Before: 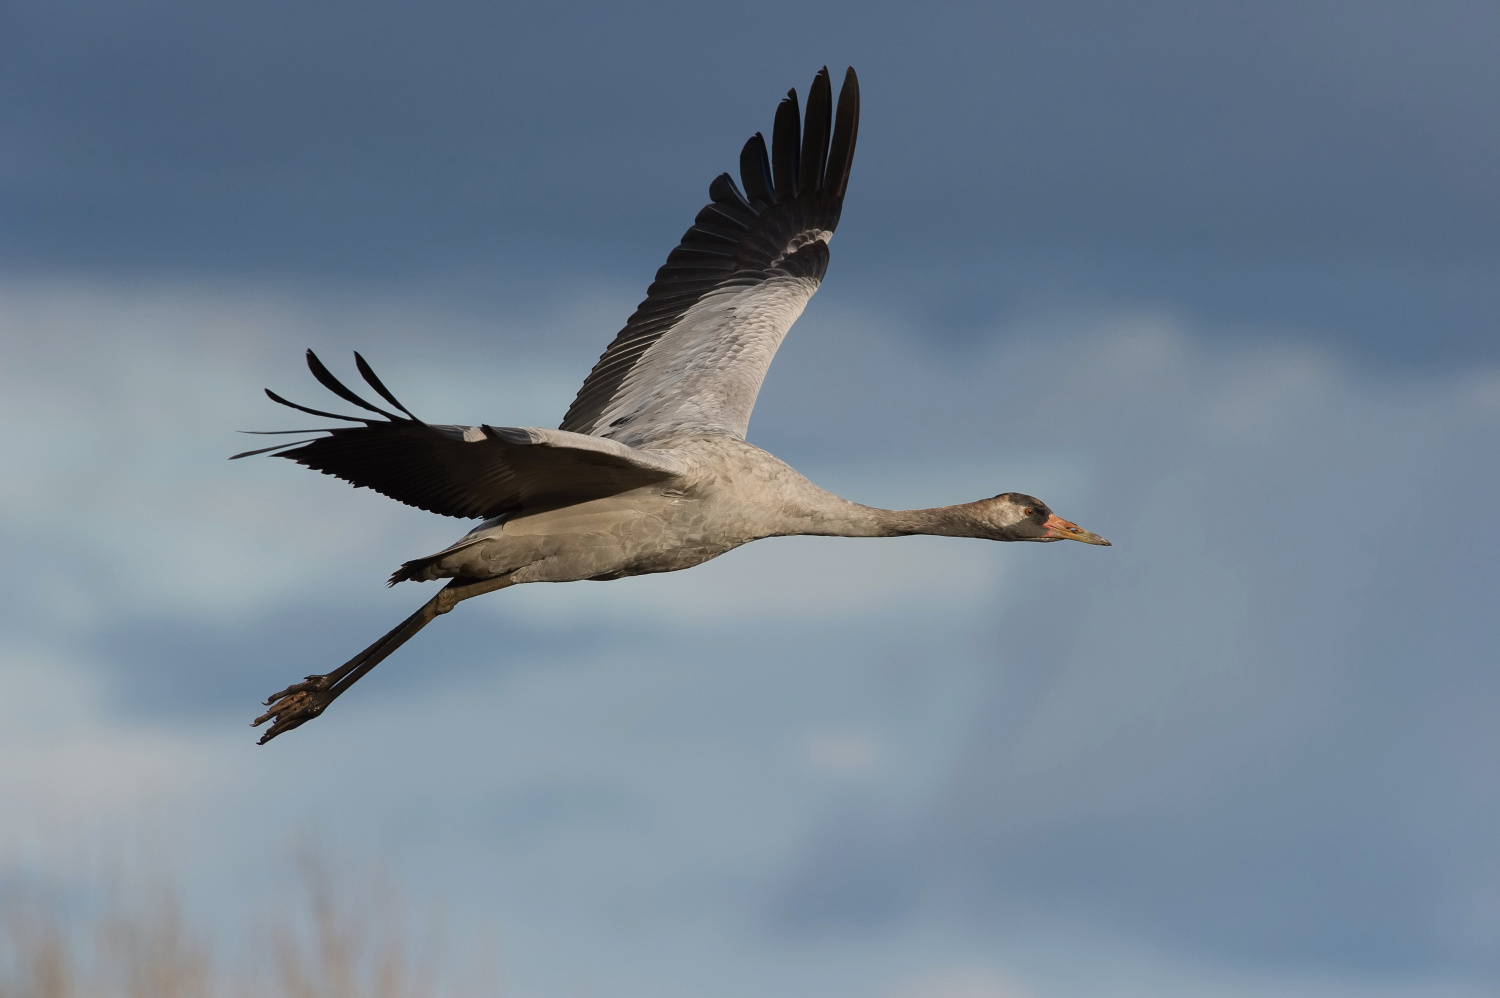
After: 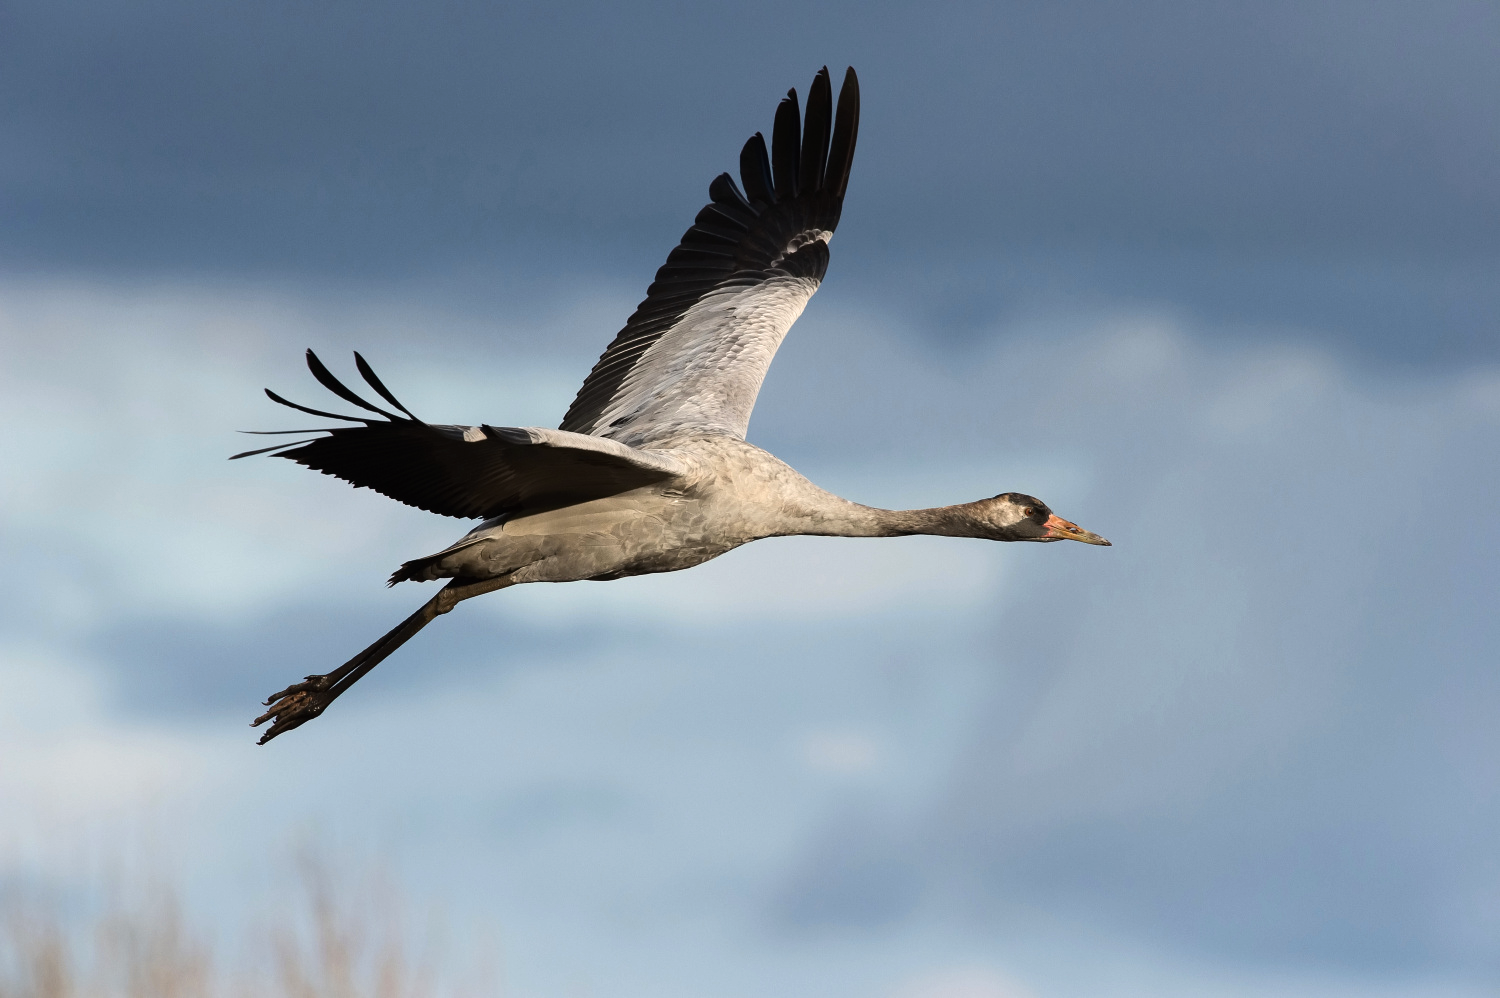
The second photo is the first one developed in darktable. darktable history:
tone equalizer: -8 EV -0.788 EV, -7 EV -0.739 EV, -6 EV -0.598 EV, -5 EV -0.369 EV, -3 EV 0.37 EV, -2 EV 0.6 EV, -1 EV 0.68 EV, +0 EV 0.763 EV, edges refinement/feathering 500, mask exposure compensation -1.57 EV, preserve details no
